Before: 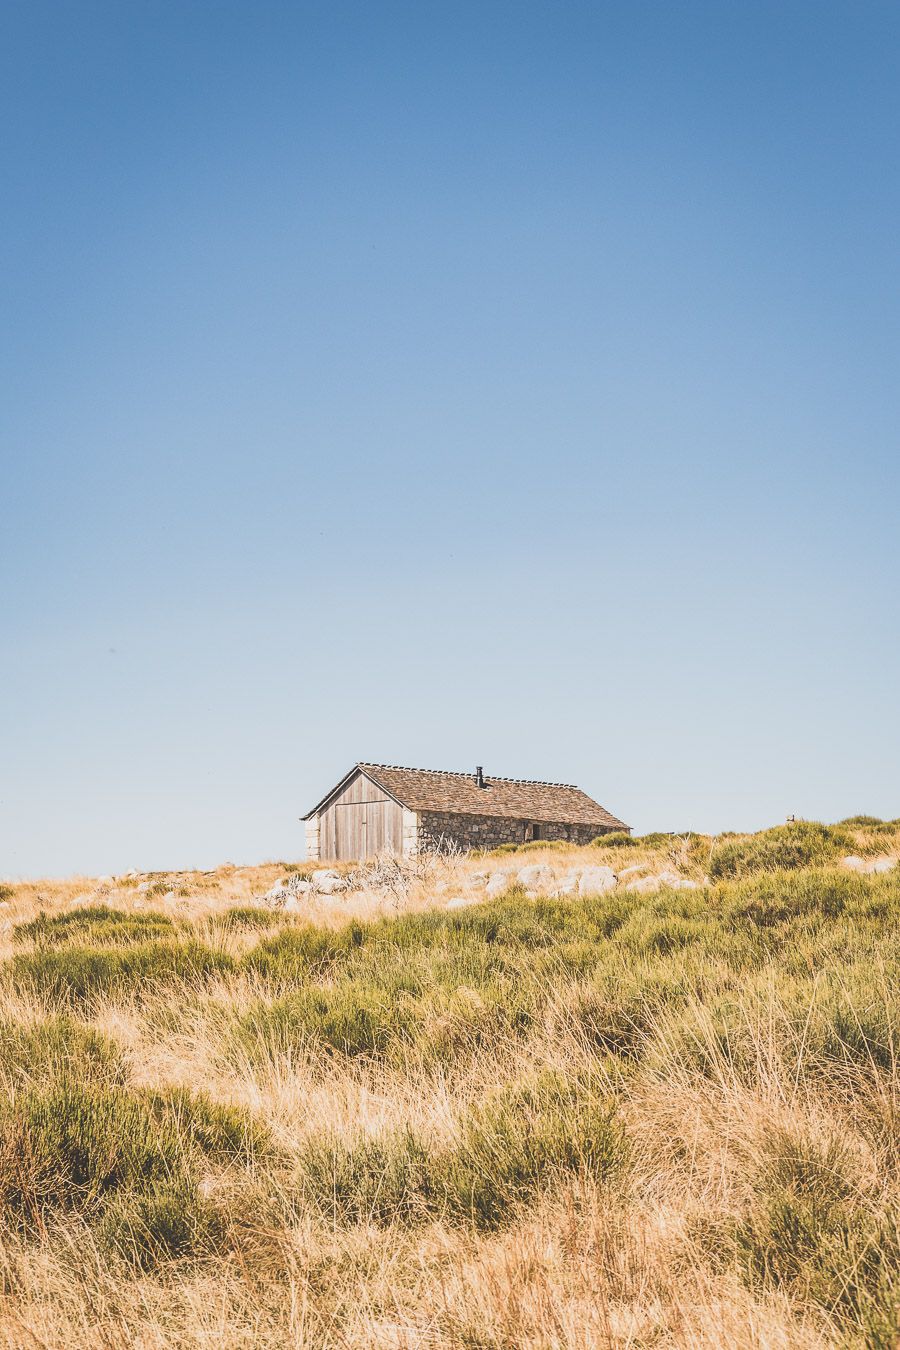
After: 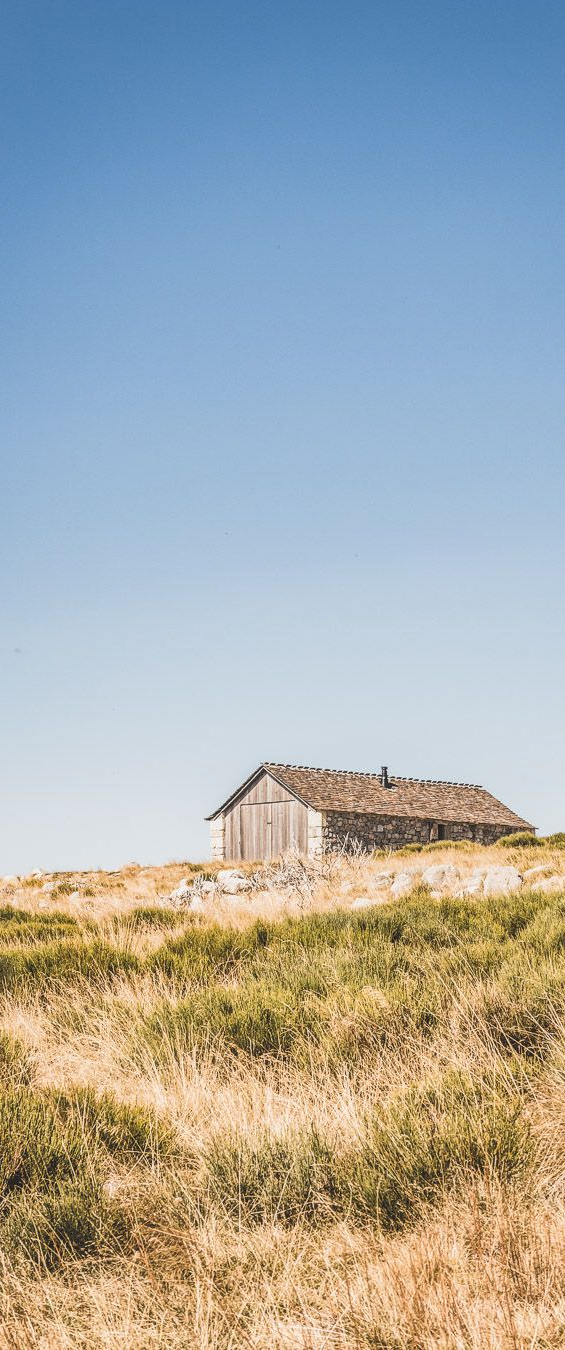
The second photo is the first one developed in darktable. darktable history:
local contrast: detail 130%
crop: left 10.587%, right 26.554%
